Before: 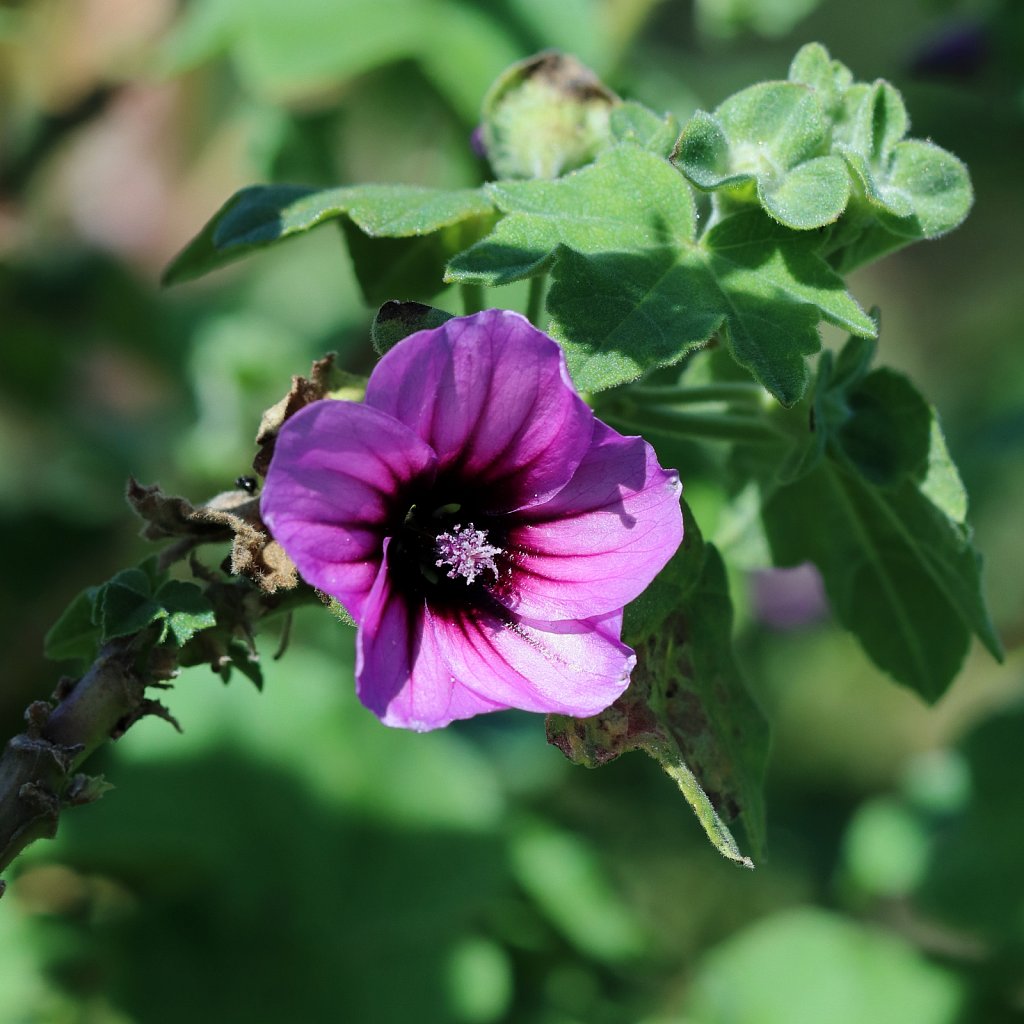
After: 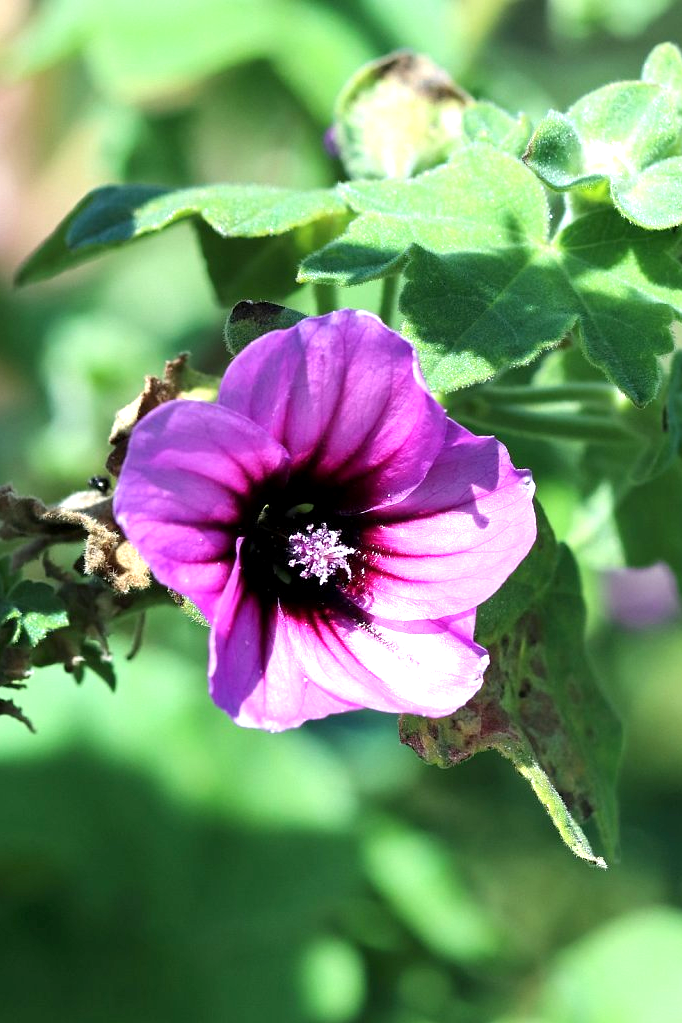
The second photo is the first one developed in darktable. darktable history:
crop and rotate: left 14.381%, right 18.96%
exposure: black level correction 0.001, exposure 1.04 EV, compensate highlight preservation false
